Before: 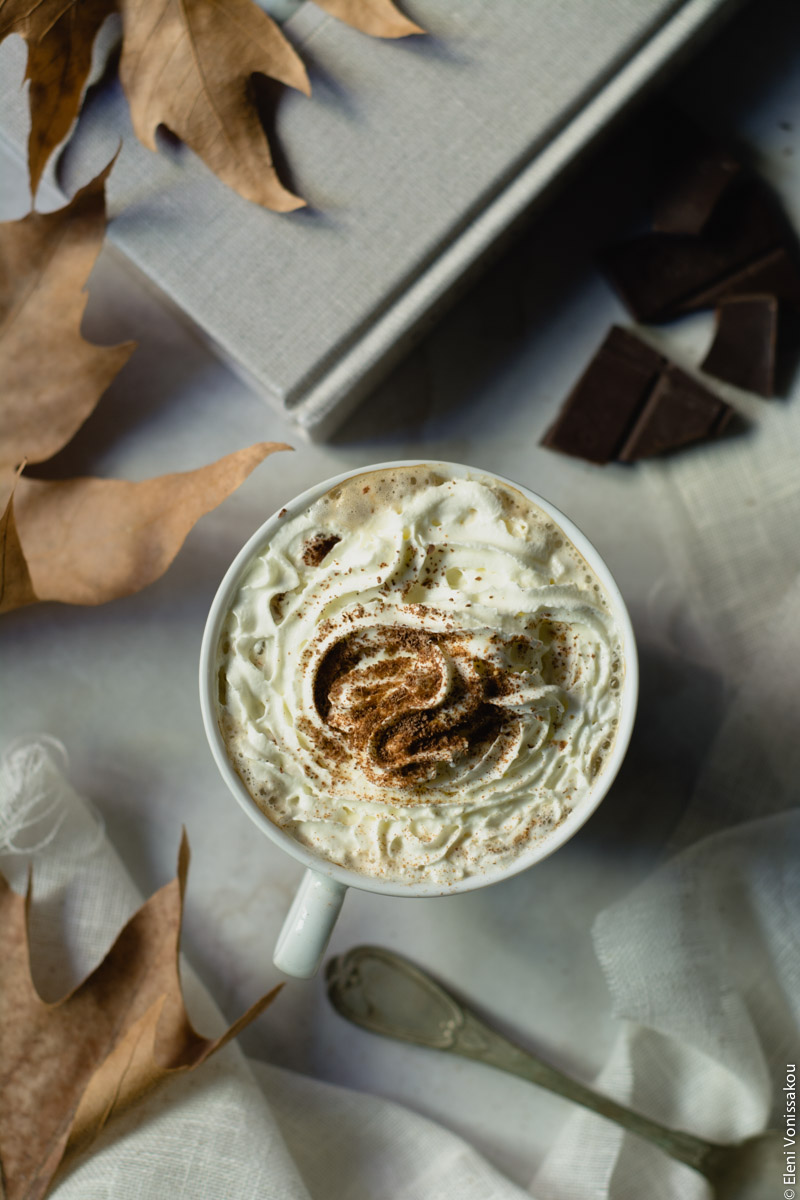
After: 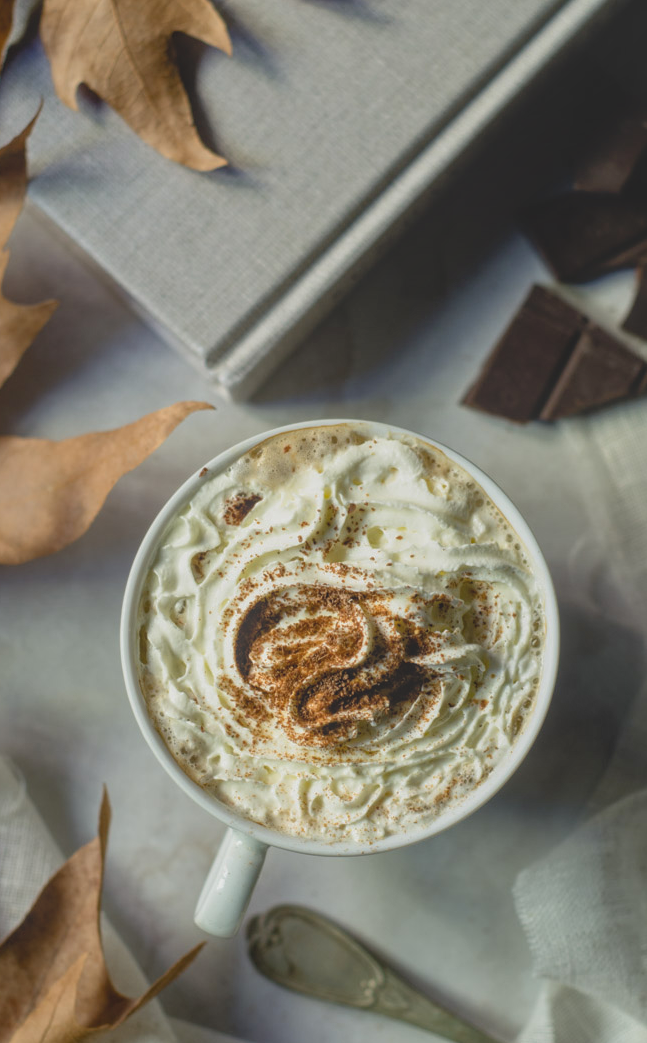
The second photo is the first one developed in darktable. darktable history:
local contrast: highlights 73%, shadows 15%, midtone range 0.197
crop: left 9.929%, top 3.475%, right 9.188%, bottom 9.529%
